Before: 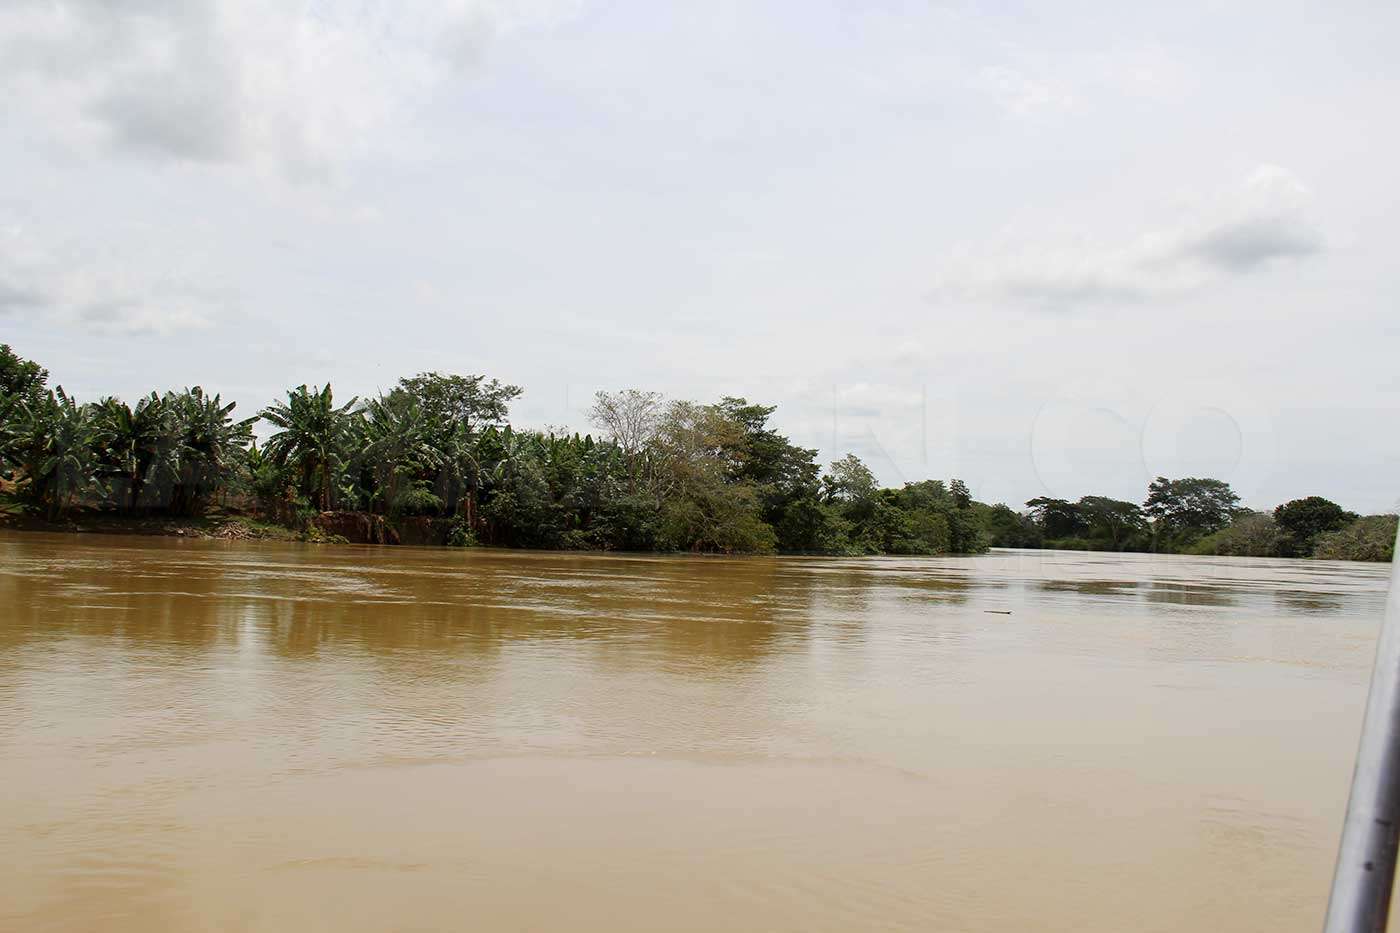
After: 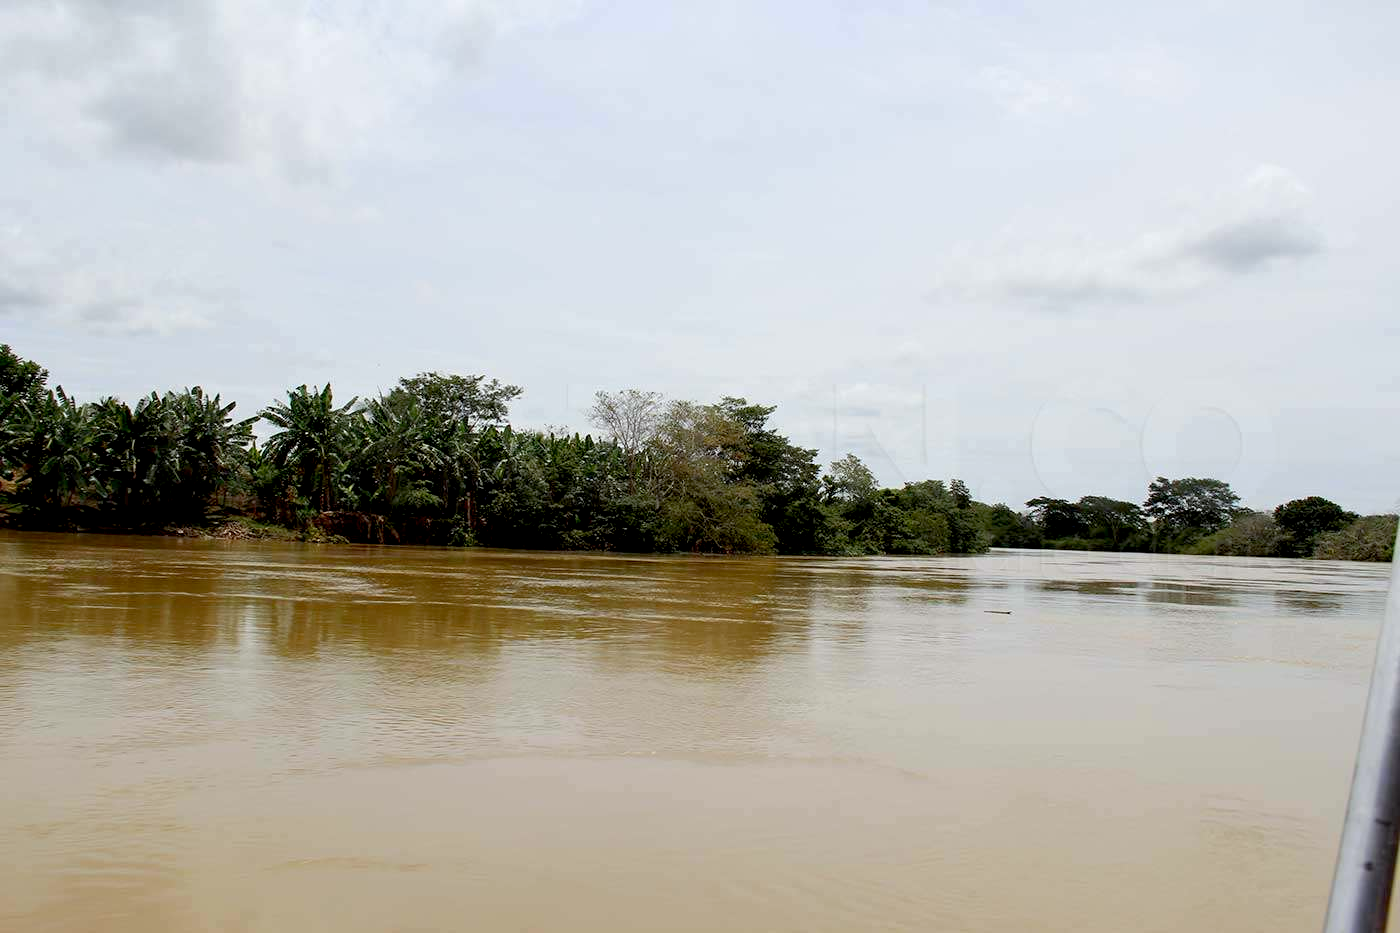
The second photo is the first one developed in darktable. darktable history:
exposure: black level correction 0.012, compensate highlight preservation false
white balance: red 0.982, blue 1.018
